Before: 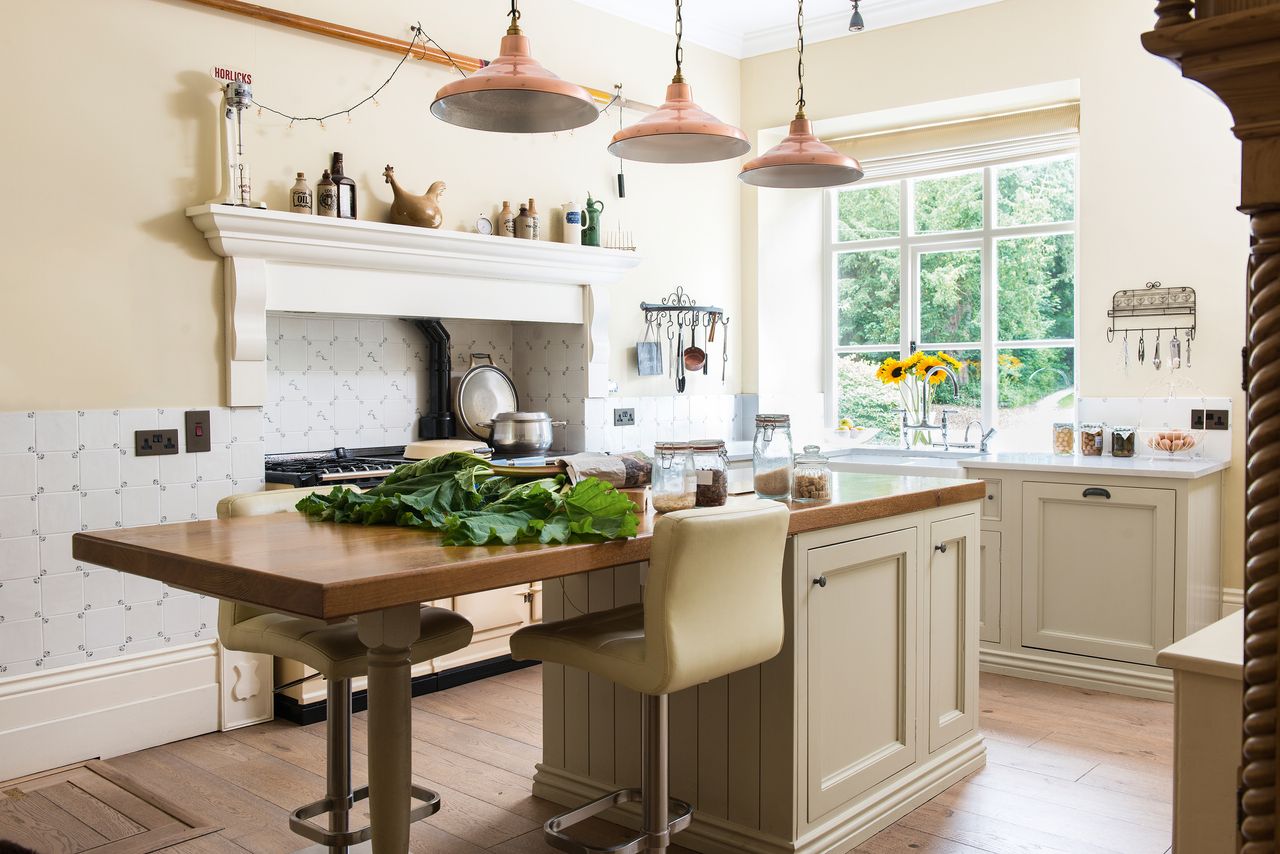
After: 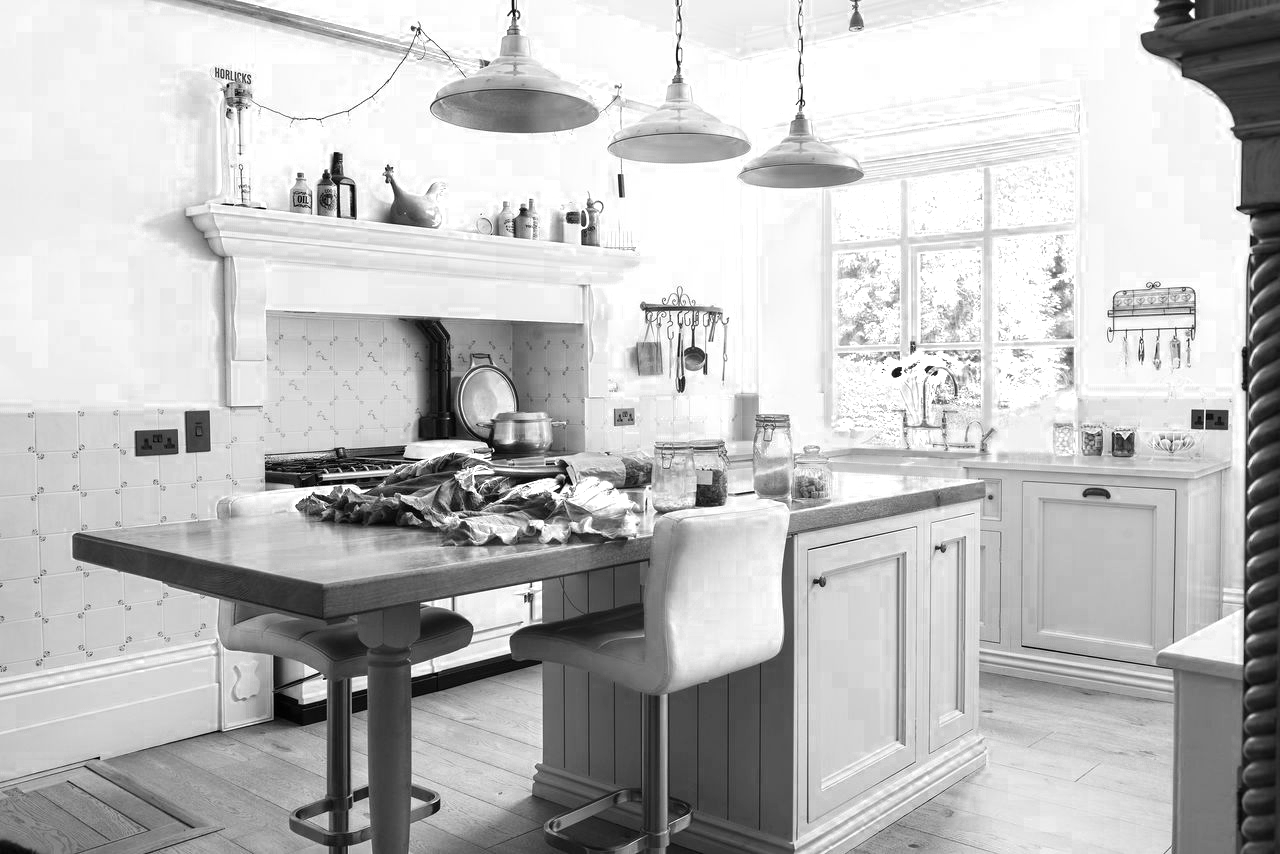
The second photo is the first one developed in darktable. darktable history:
color zones: curves: ch0 [(0, 0.554) (0.146, 0.662) (0.293, 0.86) (0.503, 0.774) (0.637, 0.106) (0.74, 0.072) (0.866, 0.488) (0.998, 0.569)]; ch1 [(0, 0) (0.143, 0) (0.286, 0) (0.429, 0) (0.571, 0) (0.714, 0) (0.857, 0)]
